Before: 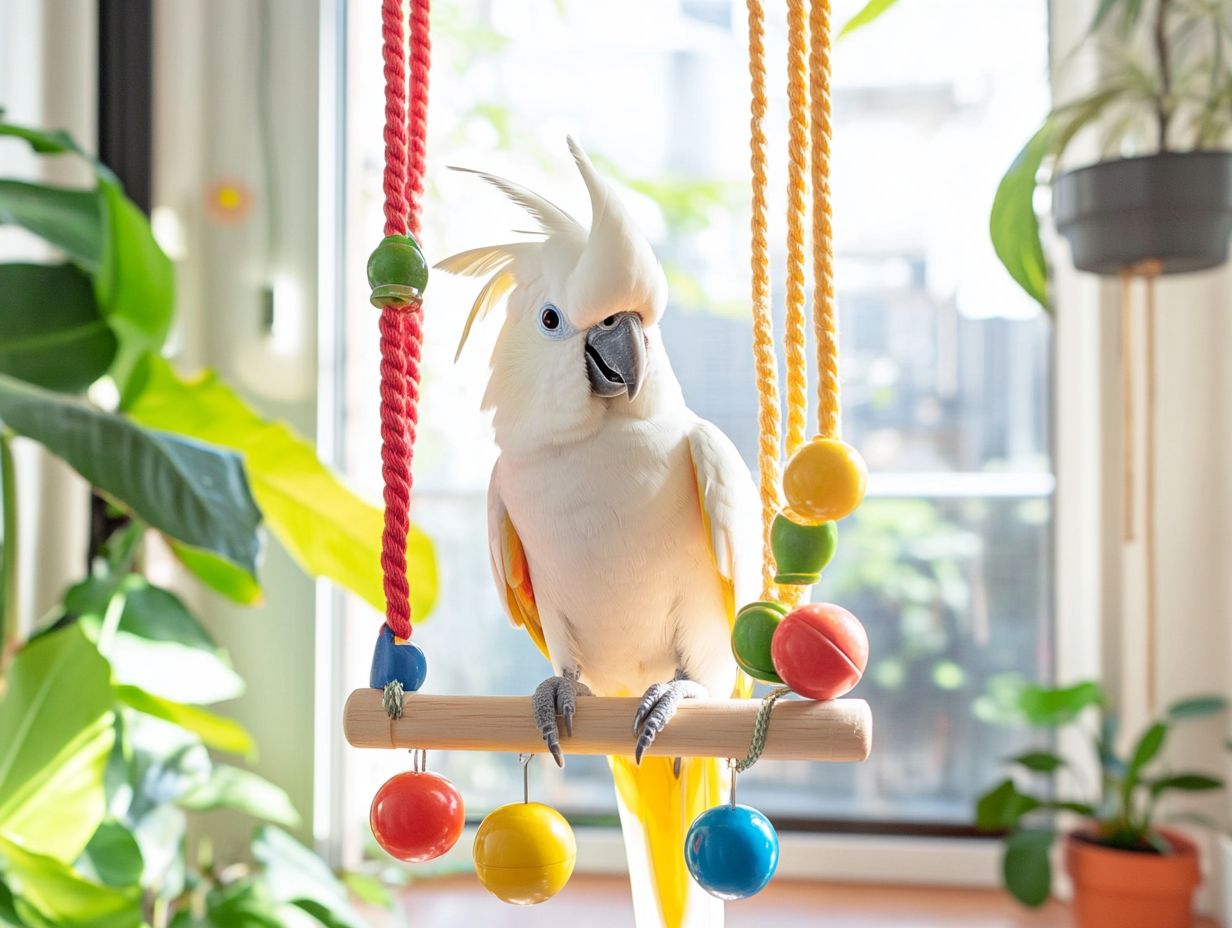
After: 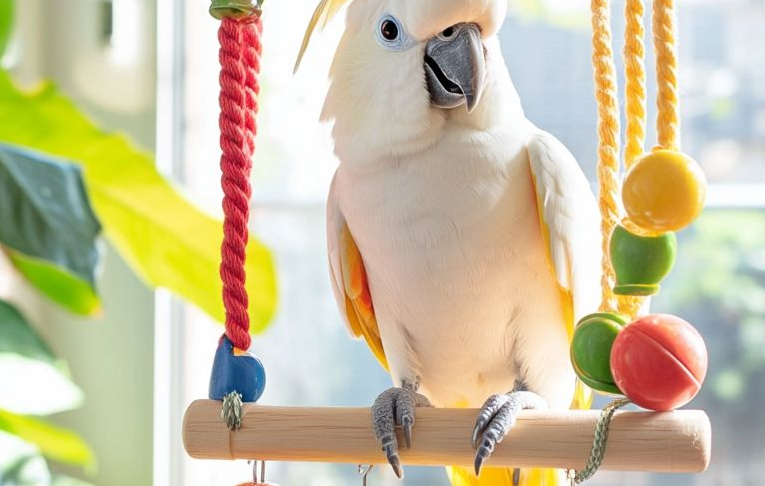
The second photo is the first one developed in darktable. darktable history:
crop: left 13.097%, top 31.219%, right 24.771%, bottom 16.018%
